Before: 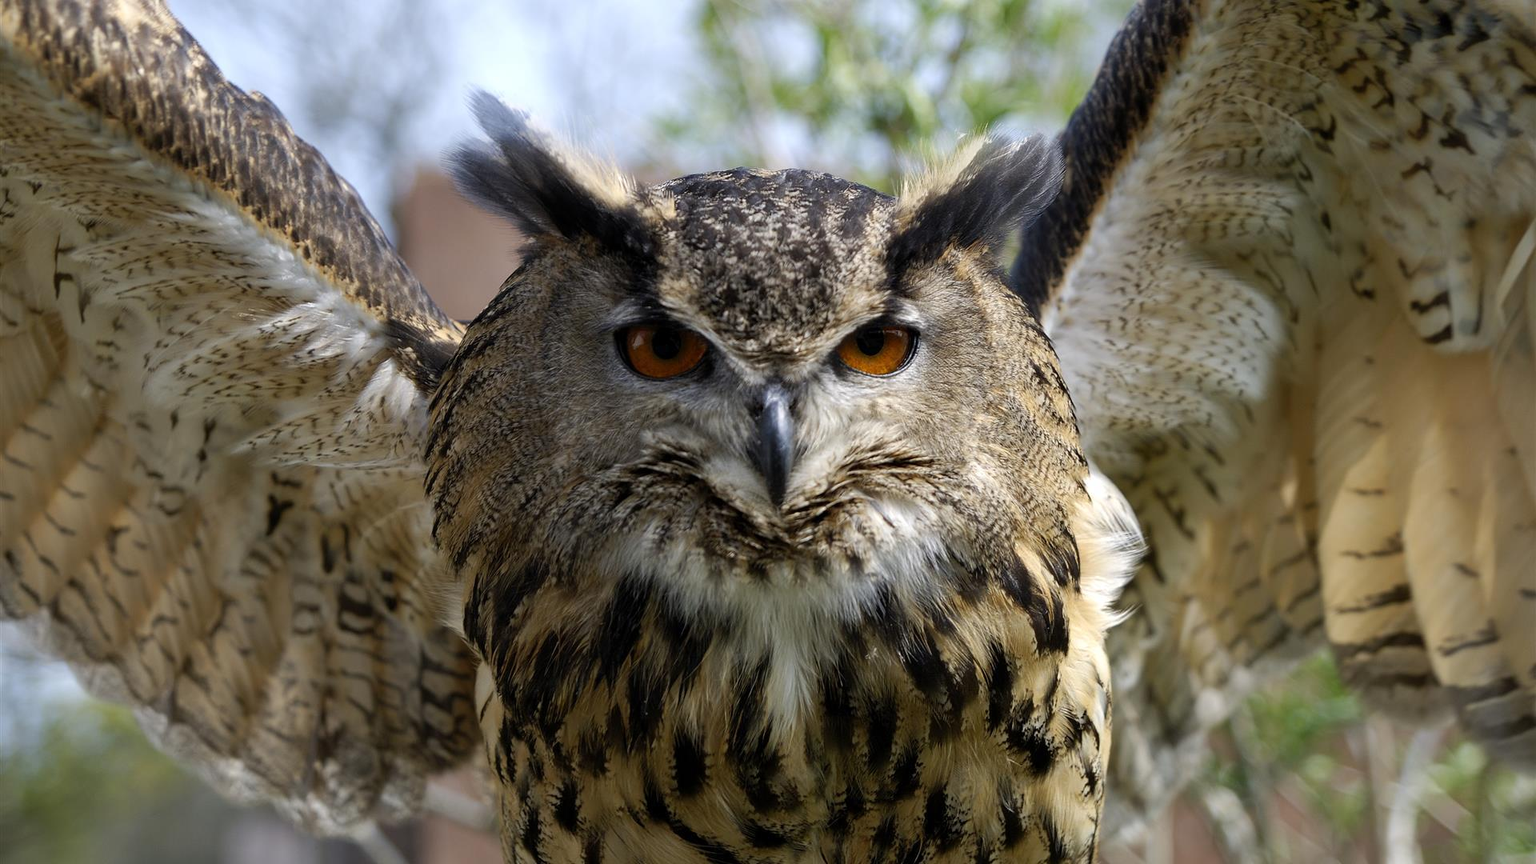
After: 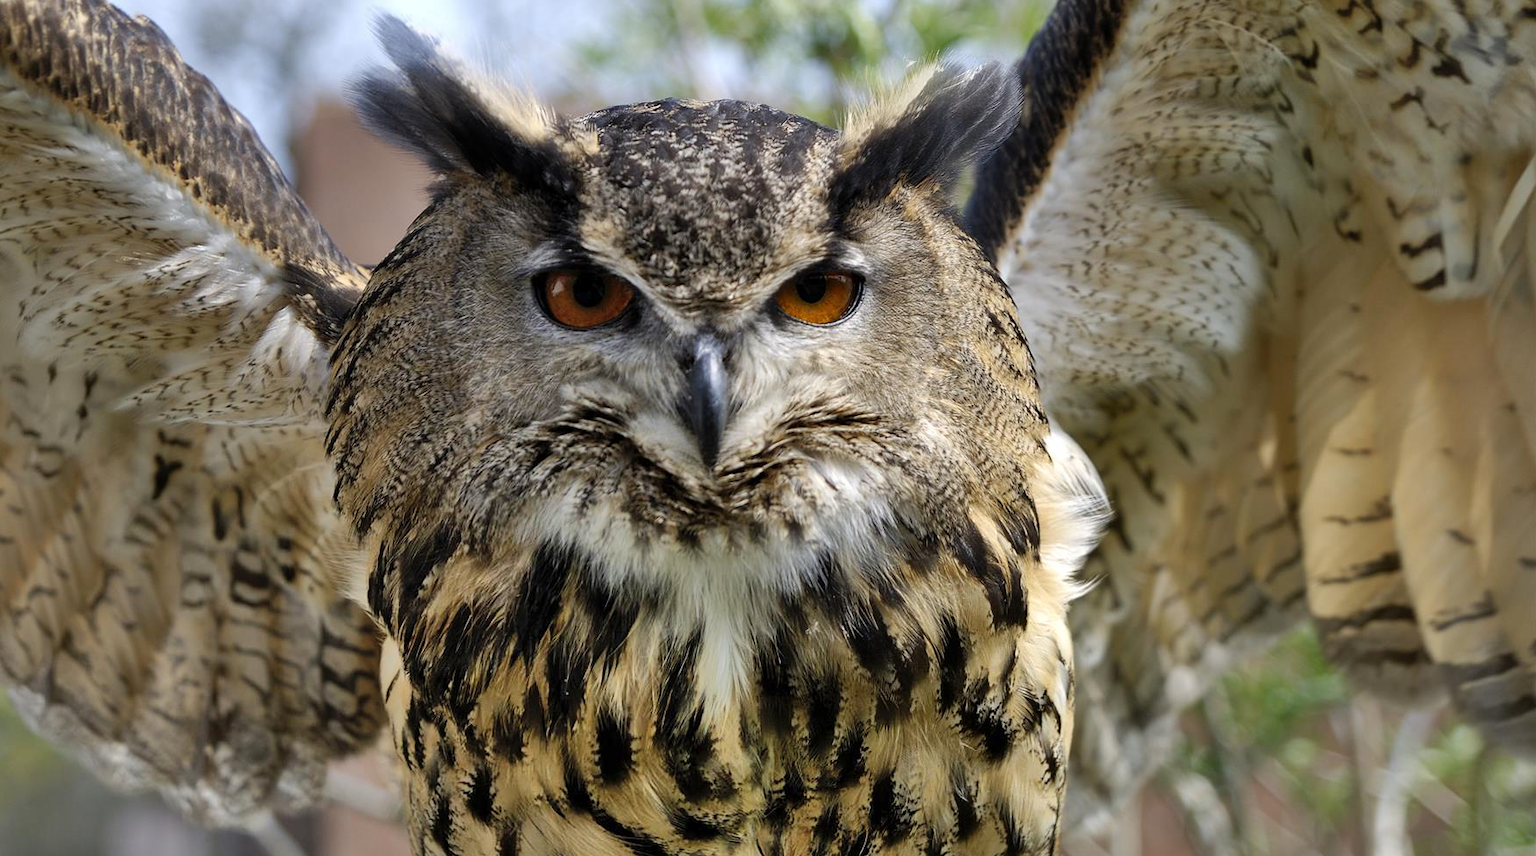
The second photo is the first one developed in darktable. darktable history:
exposure: compensate exposure bias true, compensate highlight preservation false
shadows and highlights: shadows 75.5, highlights -24.34, soften with gaussian
crop and rotate: left 8.281%, top 9.047%
